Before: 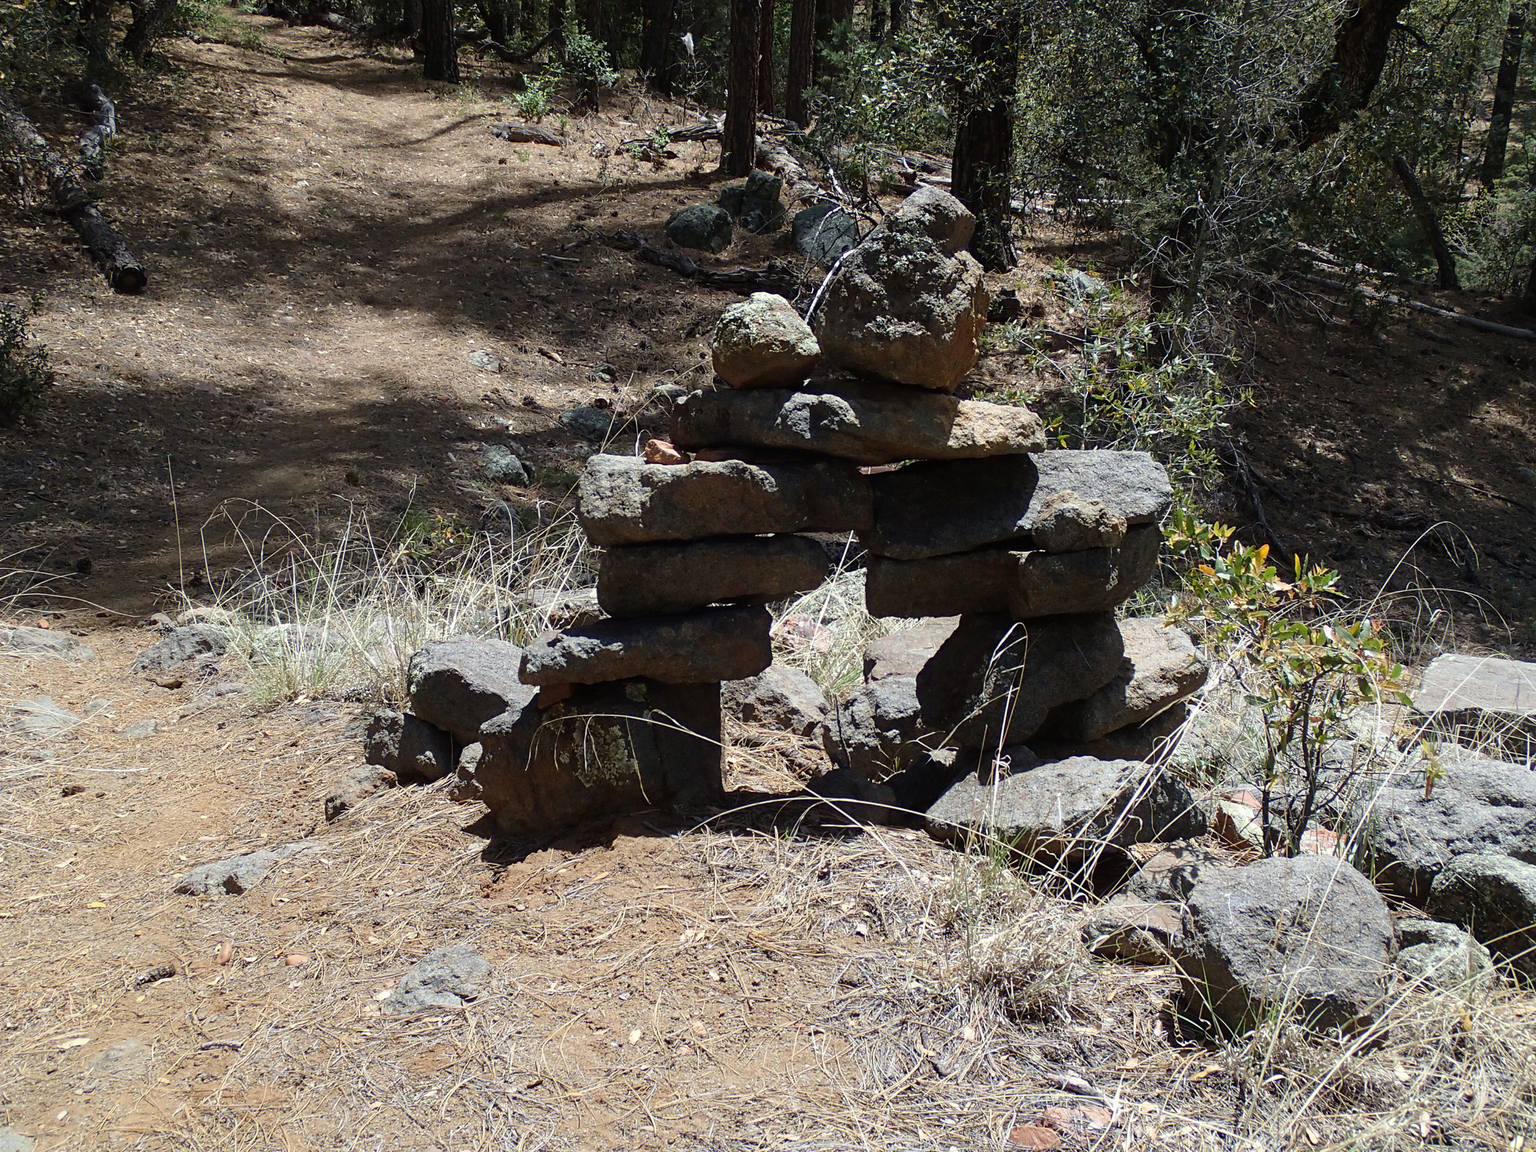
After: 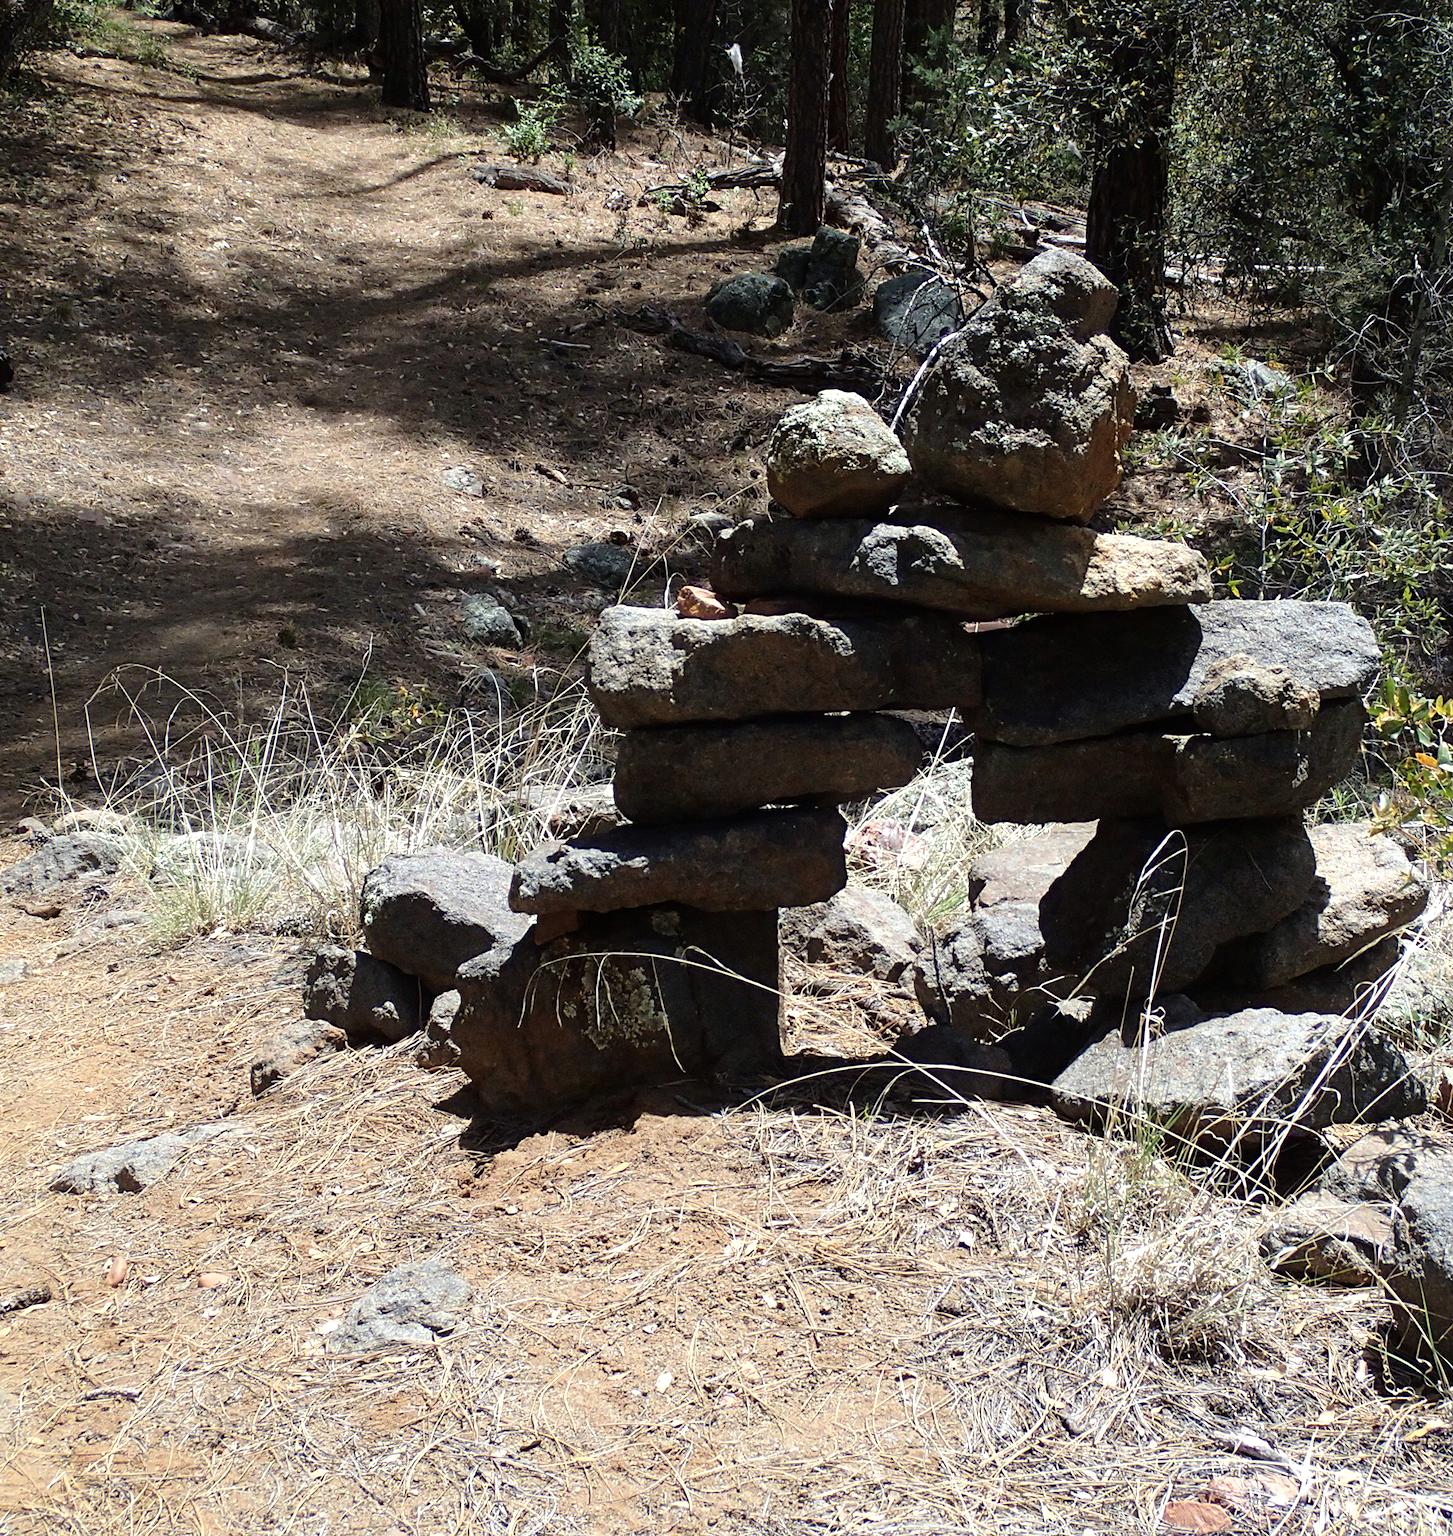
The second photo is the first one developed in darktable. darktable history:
tone equalizer: -8 EV -0.442 EV, -7 EV -0.38 EV, -6 EV -0.312 EV, -5 EV -0.249 EV, -3 EV 0.205 EV, -2 EV 0.361 EV, -1 EV 0.373 EV, +0 EV 0.411 EV
crop and rotate: left 8.94%, right 20.067%
